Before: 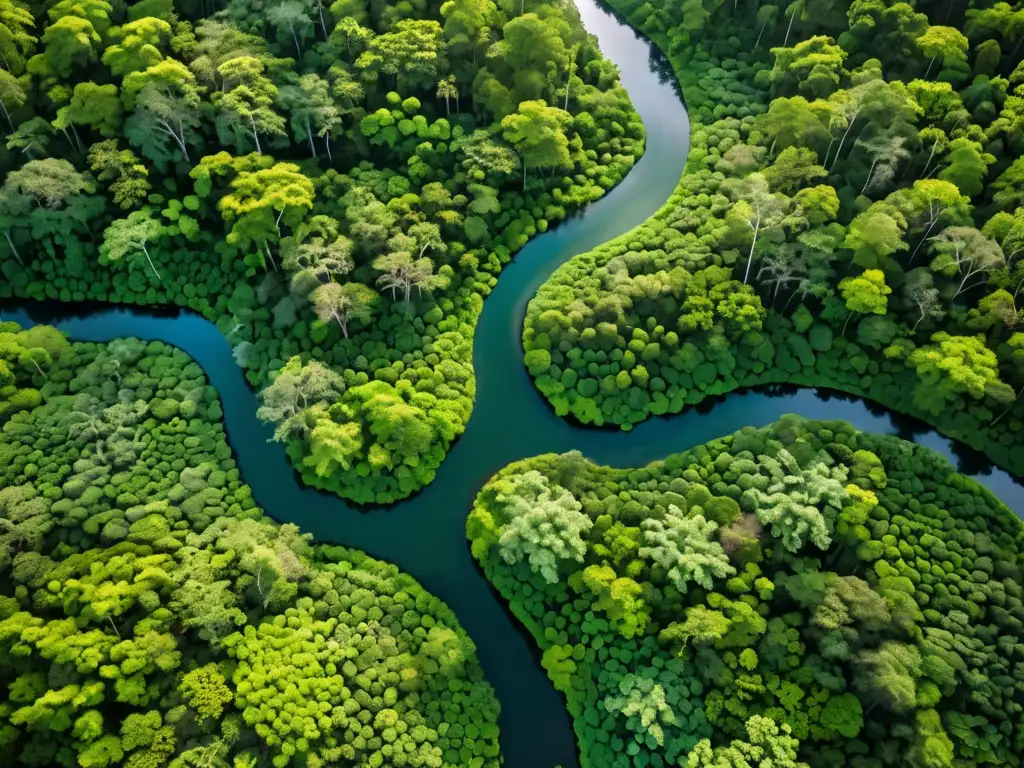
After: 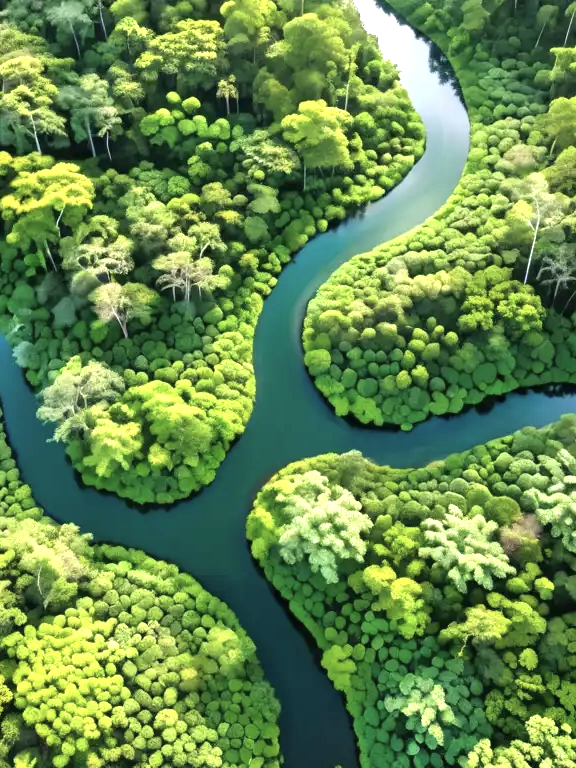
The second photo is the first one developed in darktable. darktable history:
exposure: black level correction 0, exposure 0.949 EV, compensate highlight preservation false
crop: left 21.518%, right 22.219%
color correction: highlights b* -0.024, saturation 0.825
